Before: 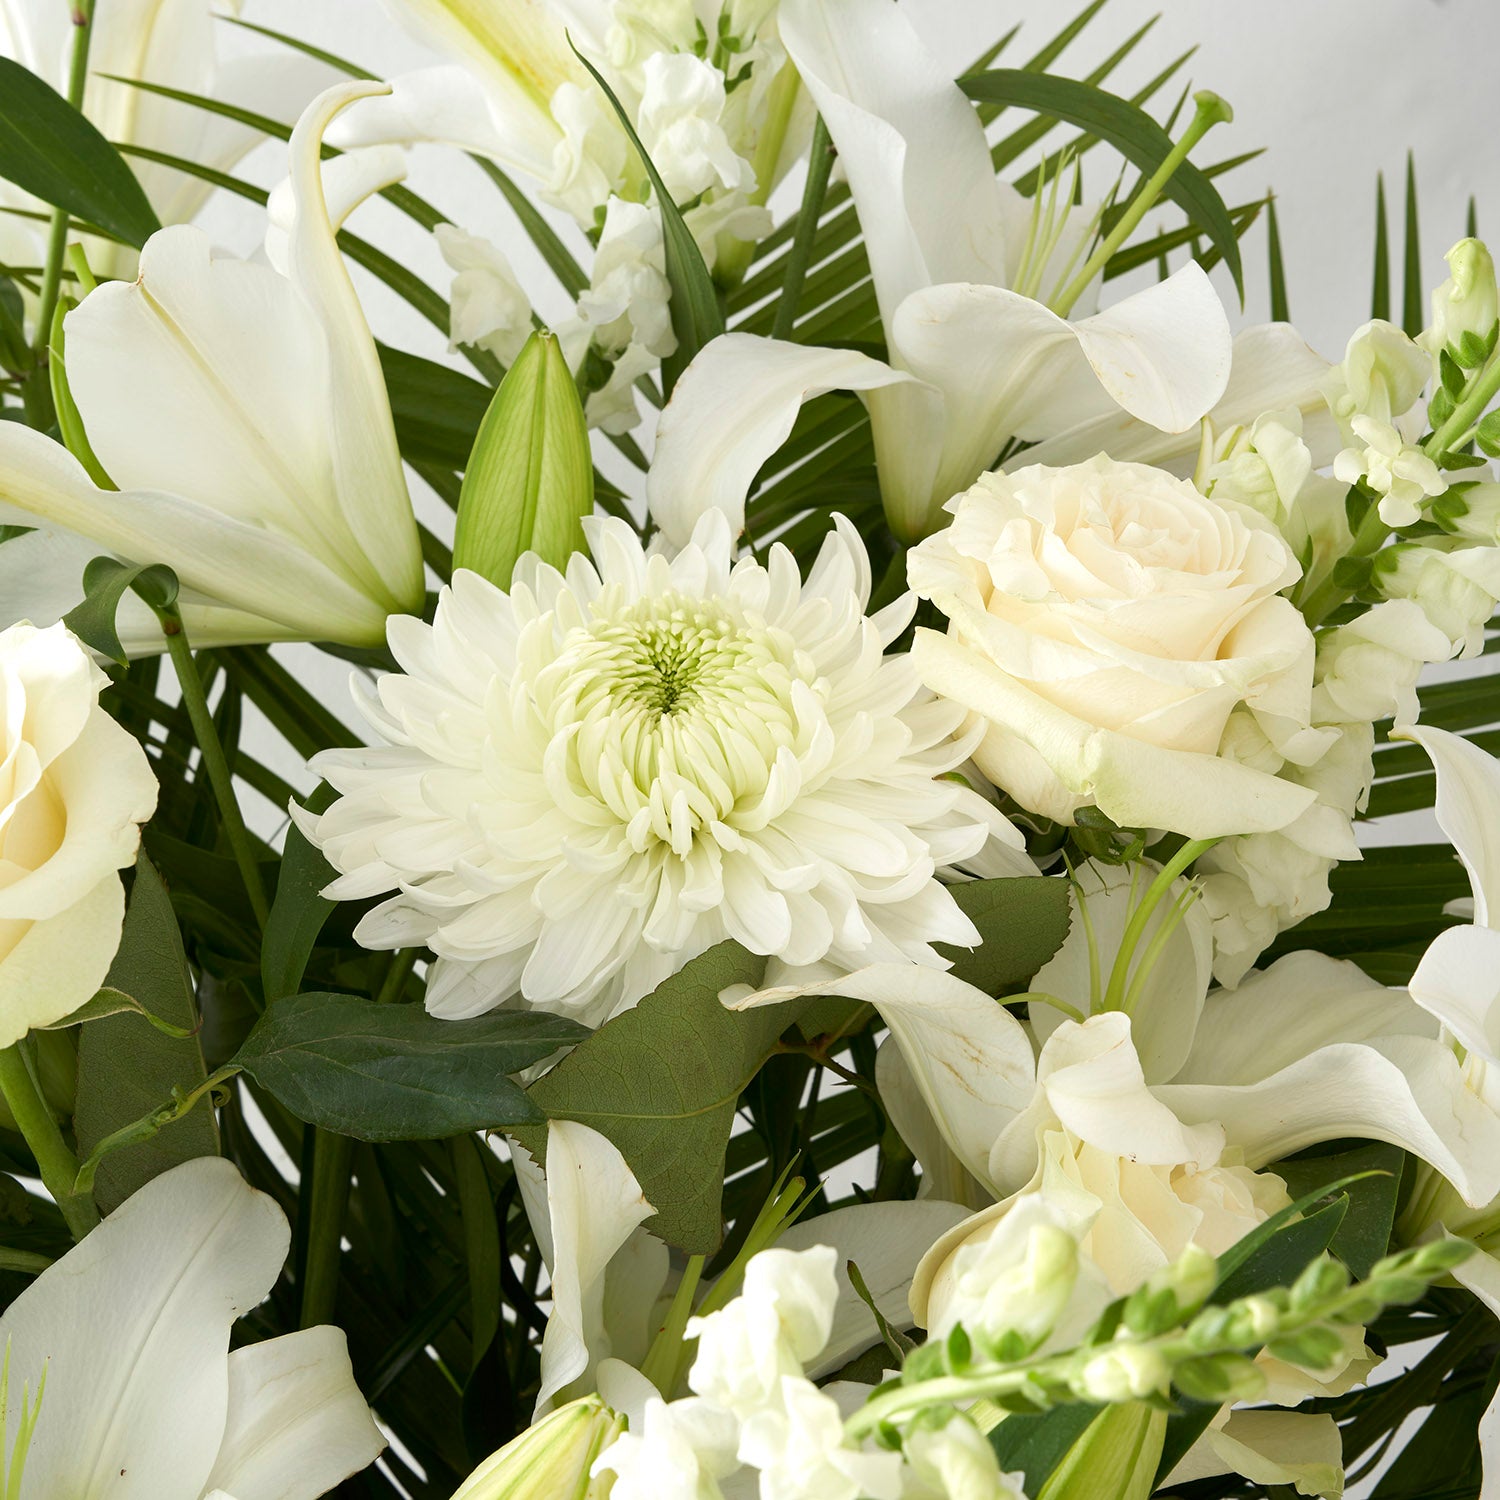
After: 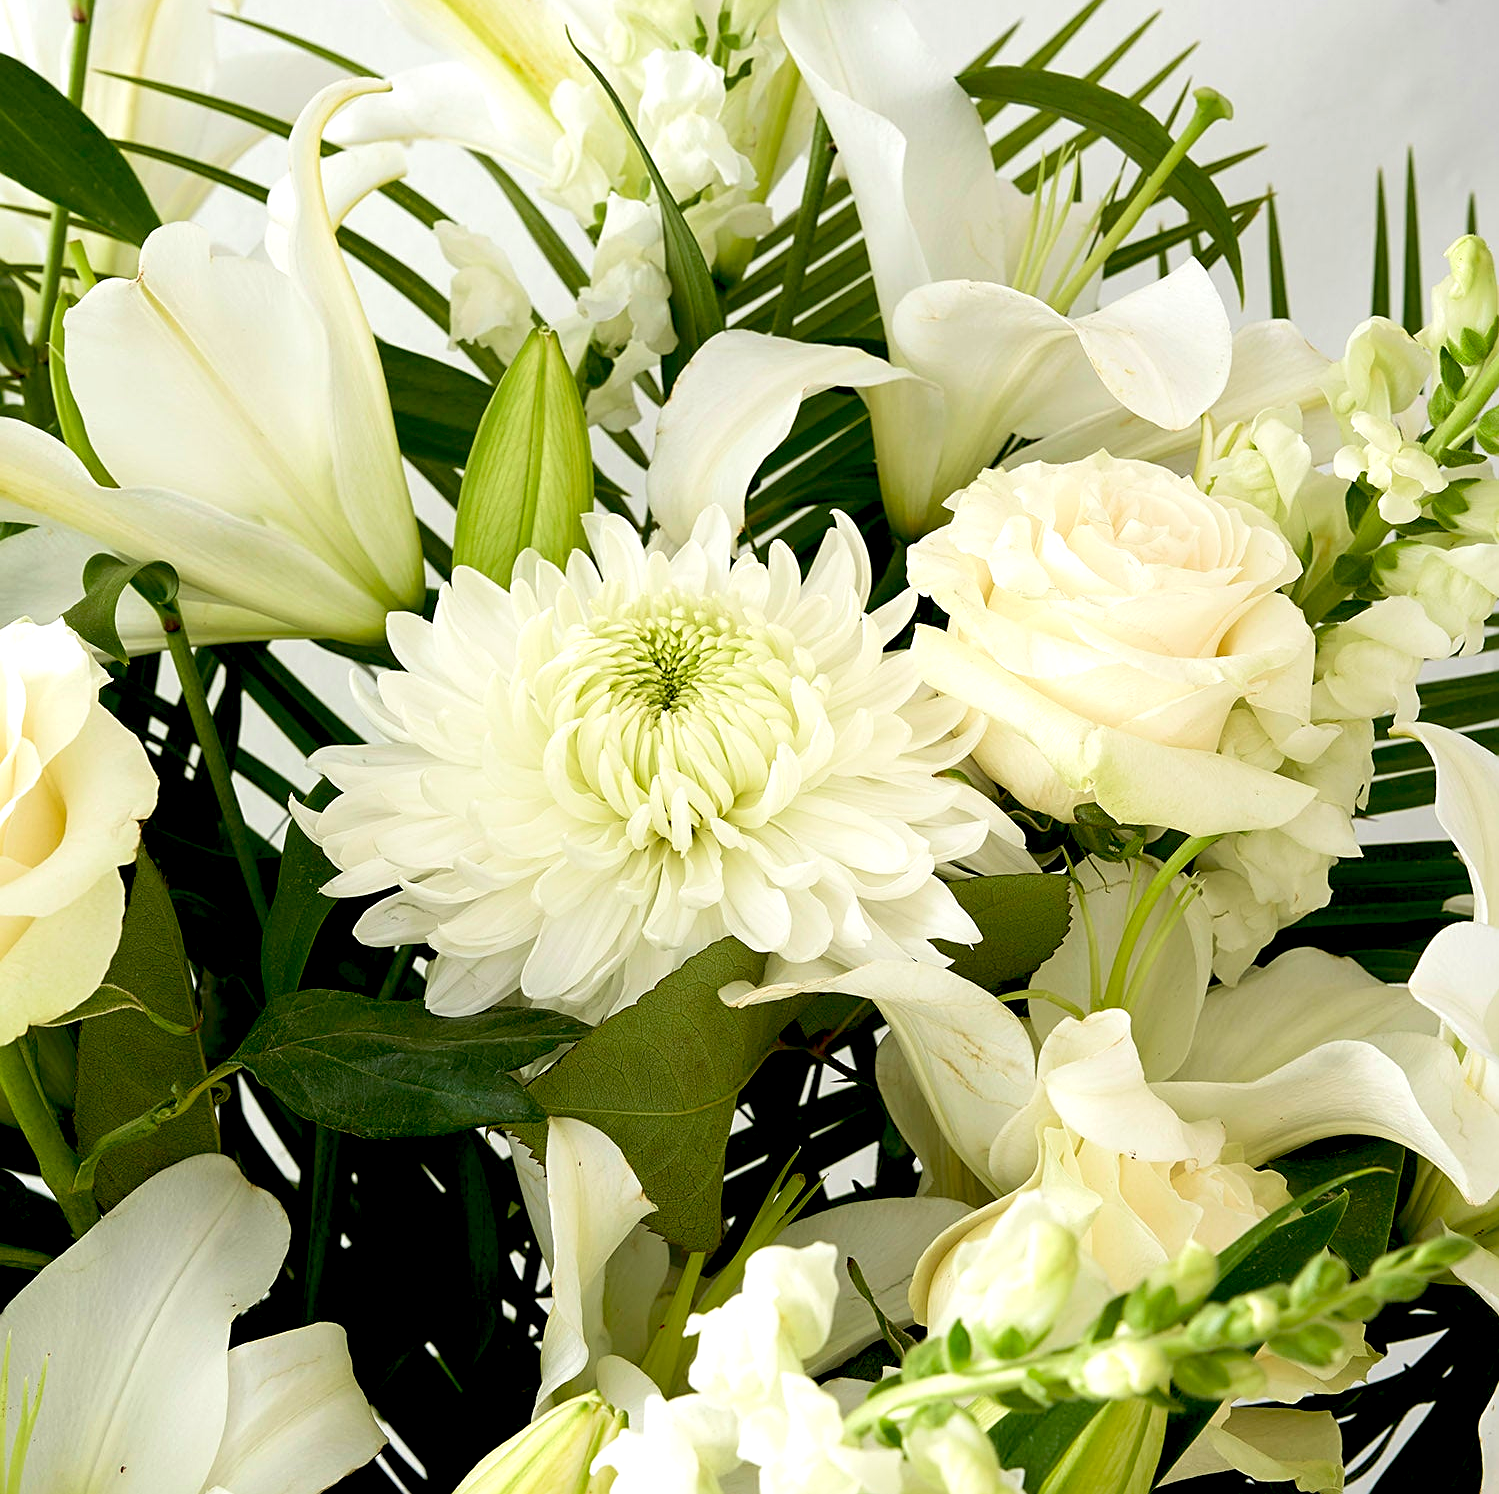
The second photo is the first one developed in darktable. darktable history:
sharpen: on, module defaults
velvia: strength 26.38%
crop: top 0.245%, bottom 0.099%
exposure: black level correction 0.024, exposure 0.182 EV, compensate highlight preservation false
